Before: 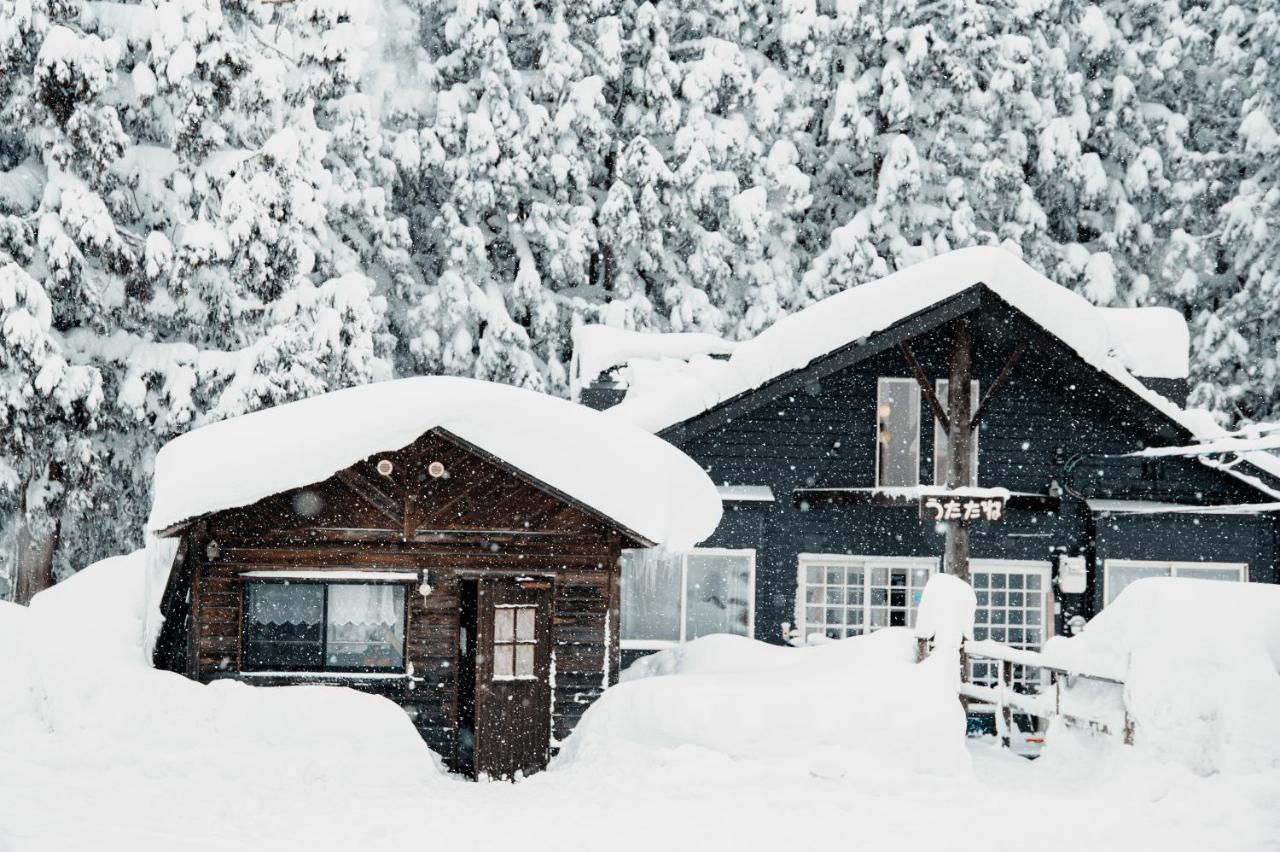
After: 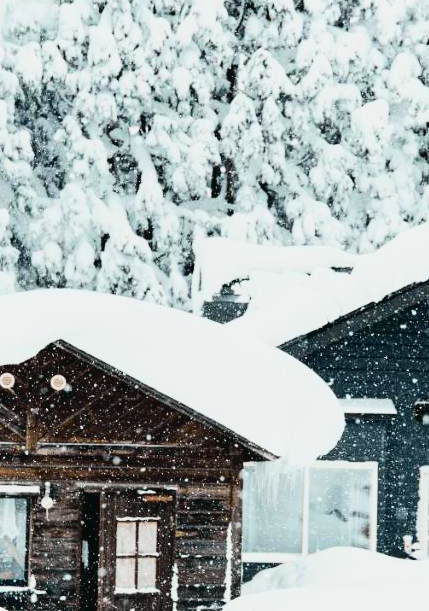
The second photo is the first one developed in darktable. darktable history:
crop and rotate: left 29.535%, top 10.292%, right 36.906%, bottom 17.993%
tone curve: curves: ch0 [(0, 0.022) (0.114, 0.083) (0.281, 0.315) (0.447, 0.557) (0.588, 0.711) (0.786, 0.839) (0.999, 0.949)]; ch1 [(0, 0) (0.389, 0.352) (0.458, 0.433) (0.486, 0.474) (0.509, 0.505) (0.535, 0.53) (0.555, 0.557) (0.586, 0.622) (0.677, 0.724) (1, 1)]; ch2 [(0, 0) (0.369, 0.388) (0.449, 0.431) (0.501, 0.5) (0.528, 0.52) (0.561, 0.59) (0.697, 0.721) (1, 1)], color space Lab, independent channels, preserve colors none
shadows and highlights: shadows -1.84, highlights 39.21
